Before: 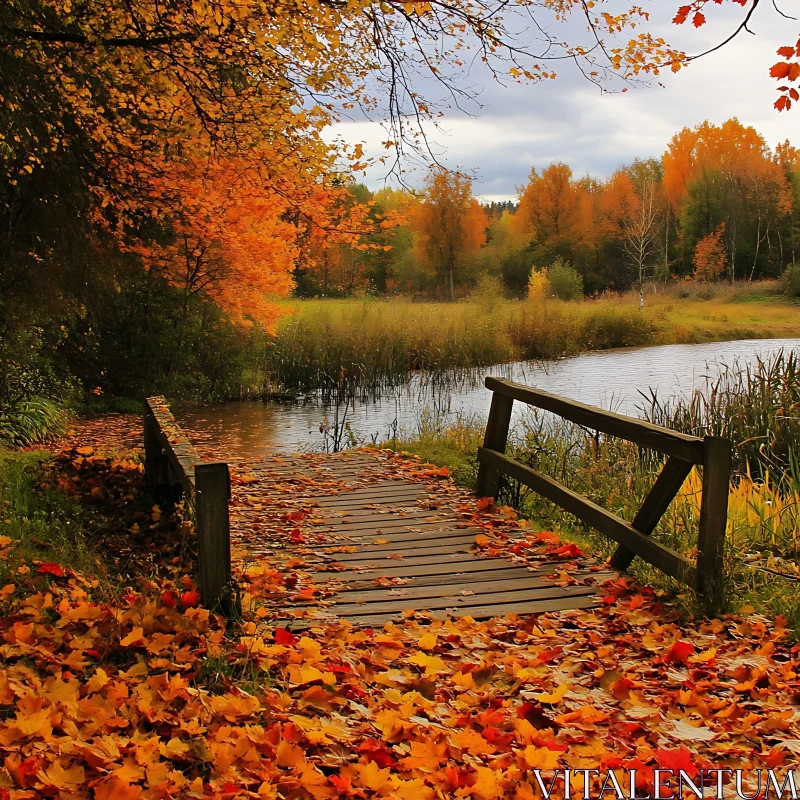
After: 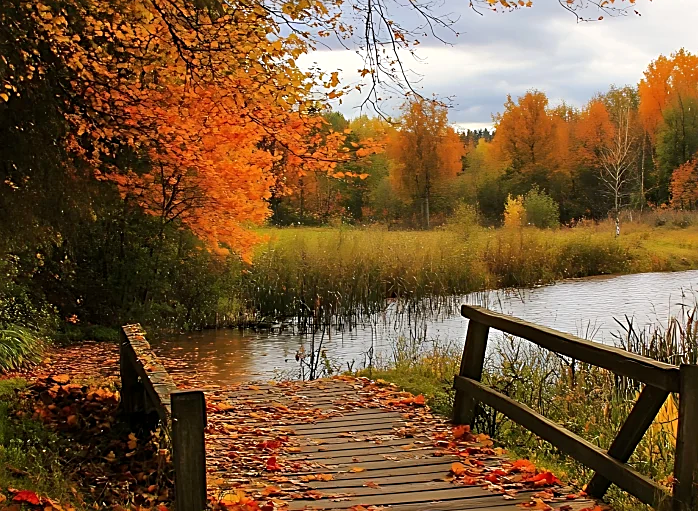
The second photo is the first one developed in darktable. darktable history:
crop: left 3.024%, top 9.001%, right 9.657%, bottom 27.031%
sharpen: on, module defaults
exposure: black level correction 0.001, exposure 0.141 EV, compensate exposure bias true, compensate highlight preservation false
